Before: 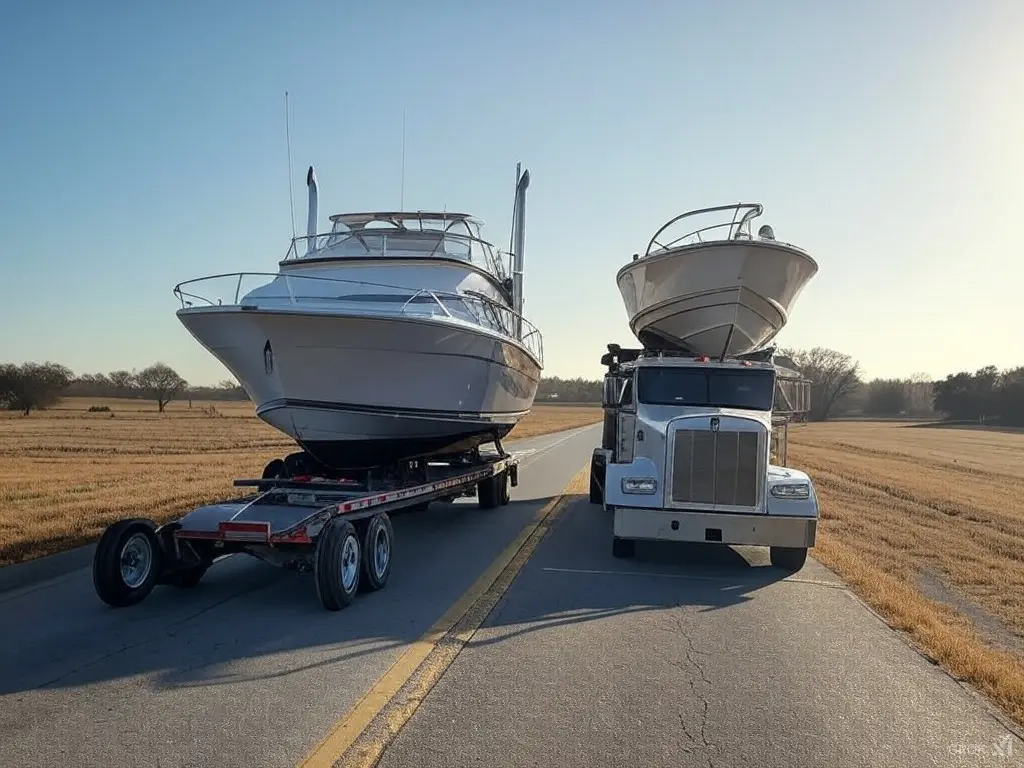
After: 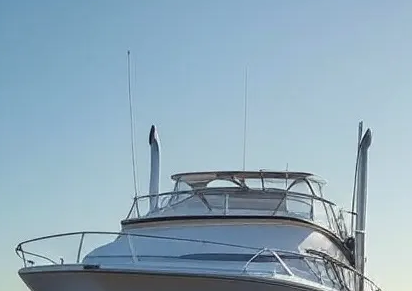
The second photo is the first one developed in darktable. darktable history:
crop: left 15.525%, top 5.44%, right 44.206%, bottom 56.626%
